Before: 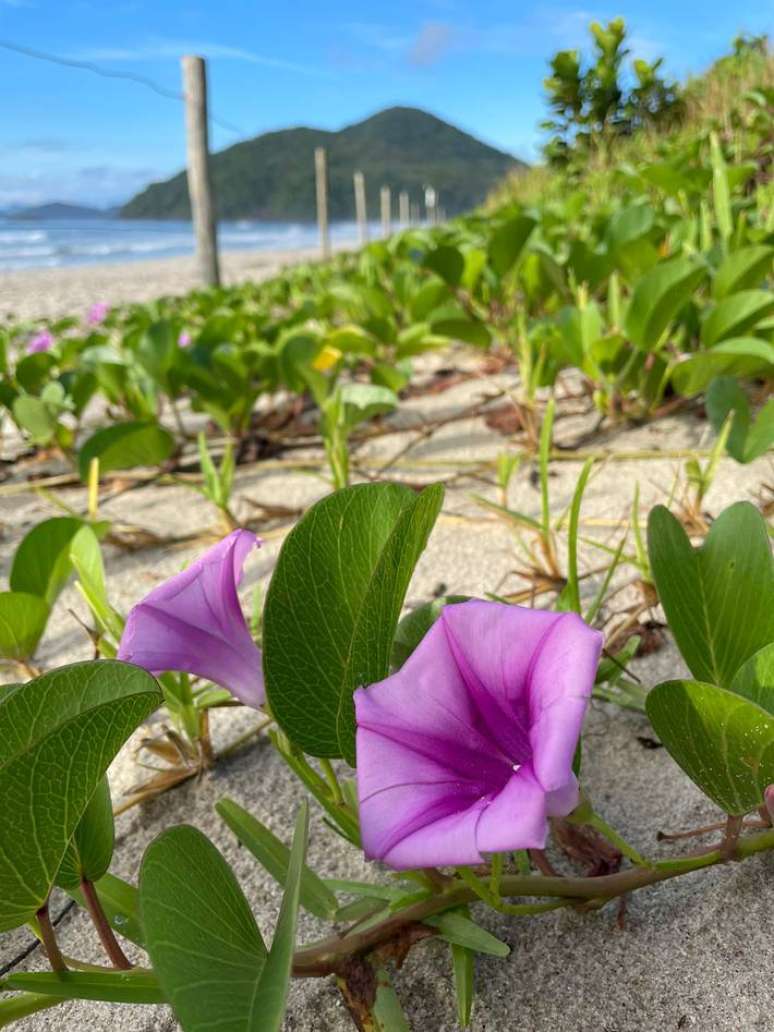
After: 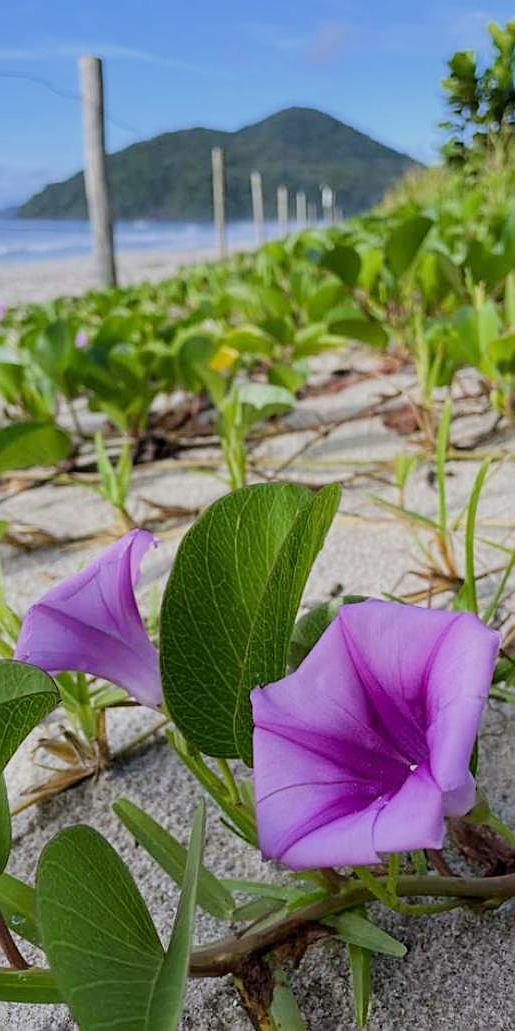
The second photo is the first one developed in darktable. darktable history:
white balance: red 0.967, blue 1.119, emerald 0.756
sharpen: on, module defaults
filmic rgb: black relative exposure -7.65 EV, white relative exposure 4.56 EV, hardness 3.61
crop and rotate: left 13.342%, right 19.991%
